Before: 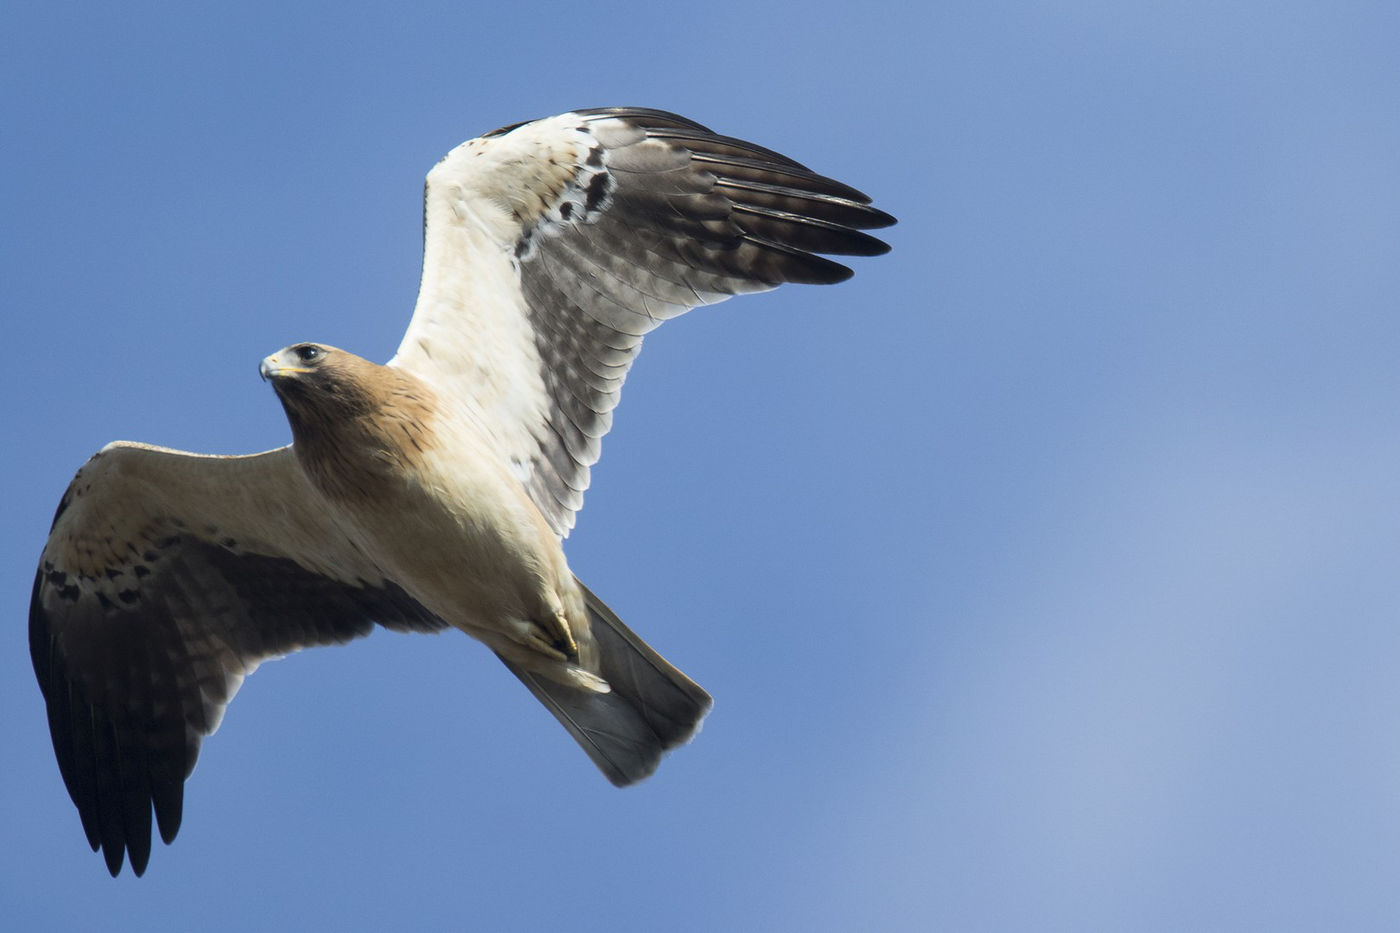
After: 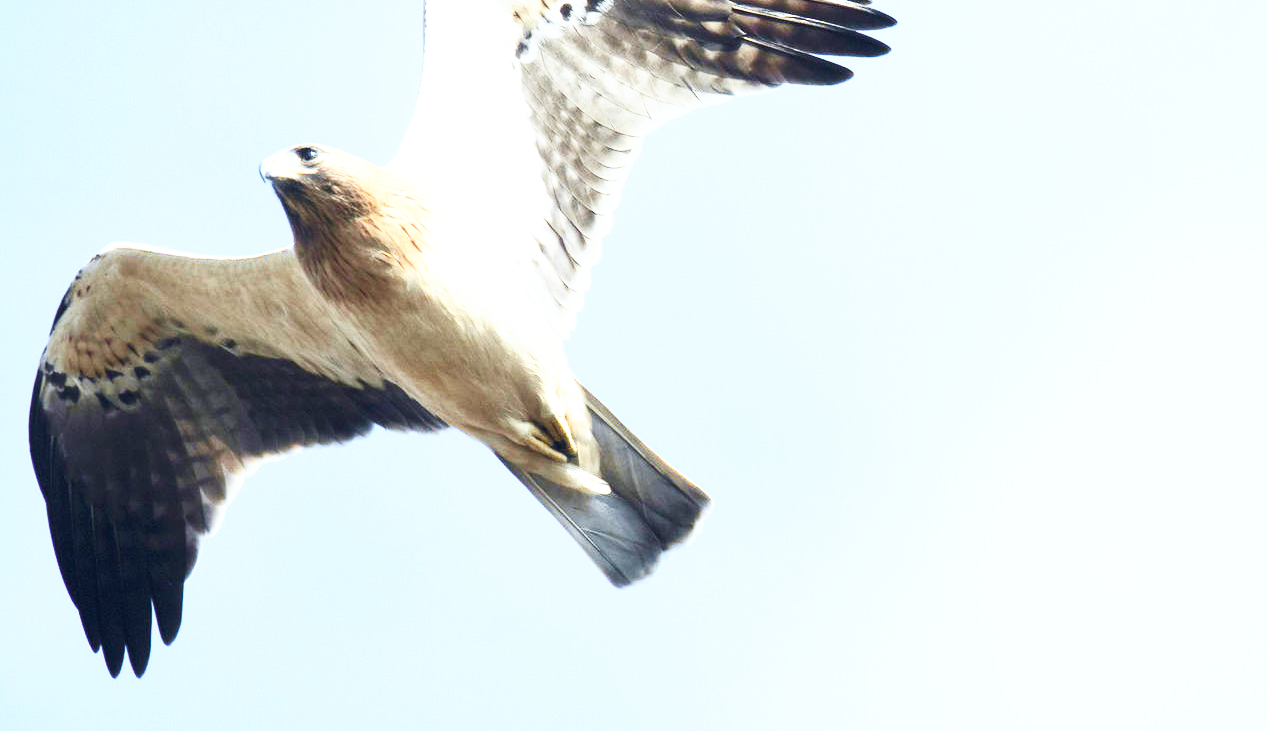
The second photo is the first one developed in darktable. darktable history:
exposure: black level correction 0, exposure 1.2 EV, compensate highlight preservation false
color zones: curves: ch1 [(0.309, 0.524) (0.41, 0.329) (0.508, 0.509)]; ch2 [(0.25, 0.457) (0.75, 0.5)]
crop: top 21.372%, right 9.437%, bottom 0.251%
tone curve: curves: ch0 [(0, 0.024) (0.119, 0.146) (0.474, 0.464) (0.718, 0.721) (0.817, 0.839) (1, 0.998)]; ch1 [(0, 0) (0.377, 0.416) (0.439, 0.451) (0.477, 0.477) (0.501, 0.497) (0.538, 0.544) (0.58, 0.602) (0.664, 0.676) (0.783, 0.804) (1, 1)]; ch2 [(0, 0) (0.38, 0.405) (0.463, 0.456) (0.498, 0.497) (0.524, 0.535) (0.578, 0.576) (0.648, 0.665) (1, 1)], color space Lab, independent channels, preserve colors none
base curve: curves: ch0 [(0, 0) (0.007, 0.004) (0.027, 0.03) (0.046, 0.07) (0.207, 0.54) (0.442, 0.872) (0.673, 0.972) (1, 1)], preserve colors none
